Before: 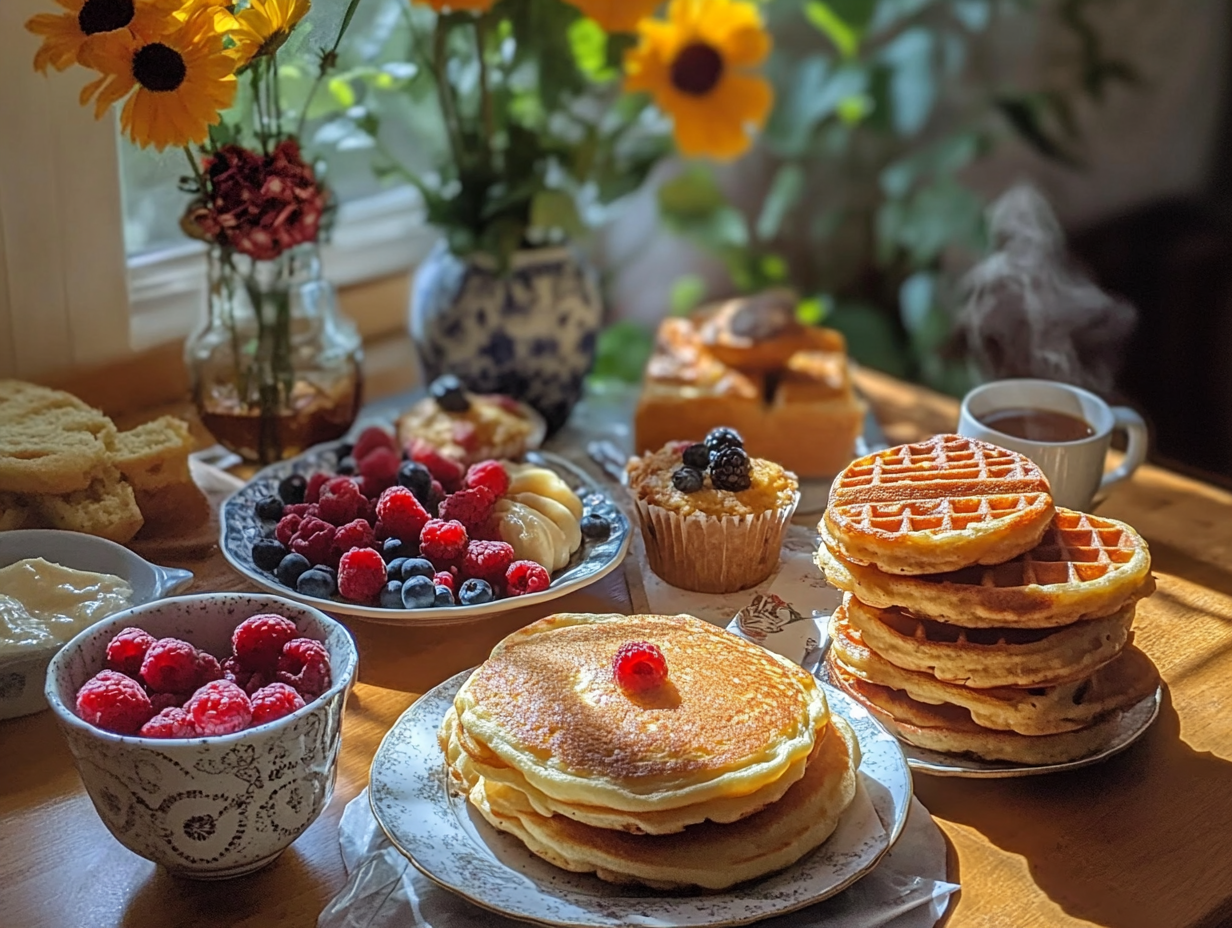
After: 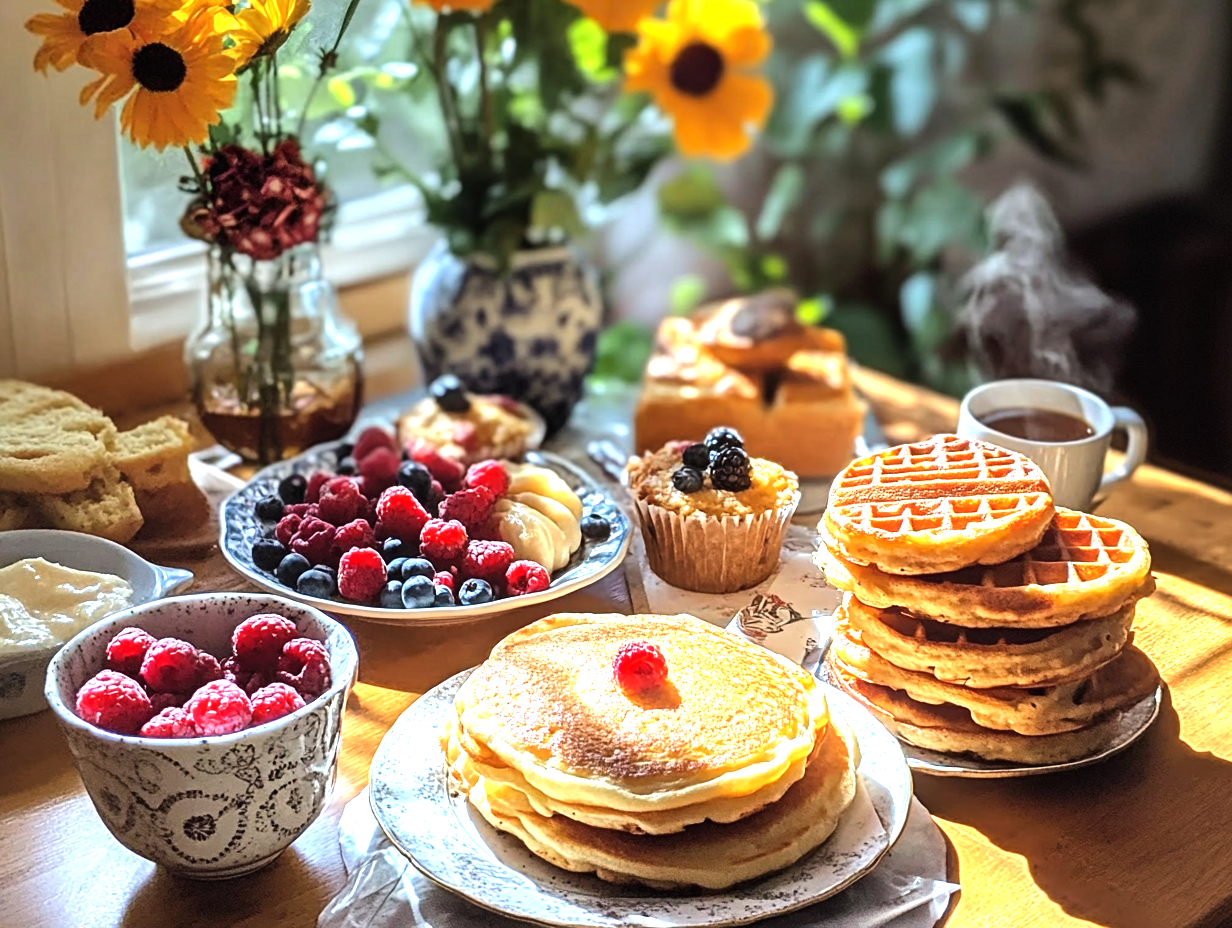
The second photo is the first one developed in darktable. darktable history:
graduated density: rotation -0.352°, offset 57.64
tone equalizer: -8 EV -0.75 EV, -7 EV -0.7 EV, -6 EV -0.6 EV, -5 EV -0.4 EV, -3 EV 0.4 EV, -2 EV 0.6 EV, -1 EV 0.7 EV, +0 EV 0.75 EV, edges refinement/feathering 500, mask exposure compensation -1.57 EV, preserve details no
exposure: black level correction 0, exposure 1 EV, compensate exposure bias true, compensate highlight preservation false
